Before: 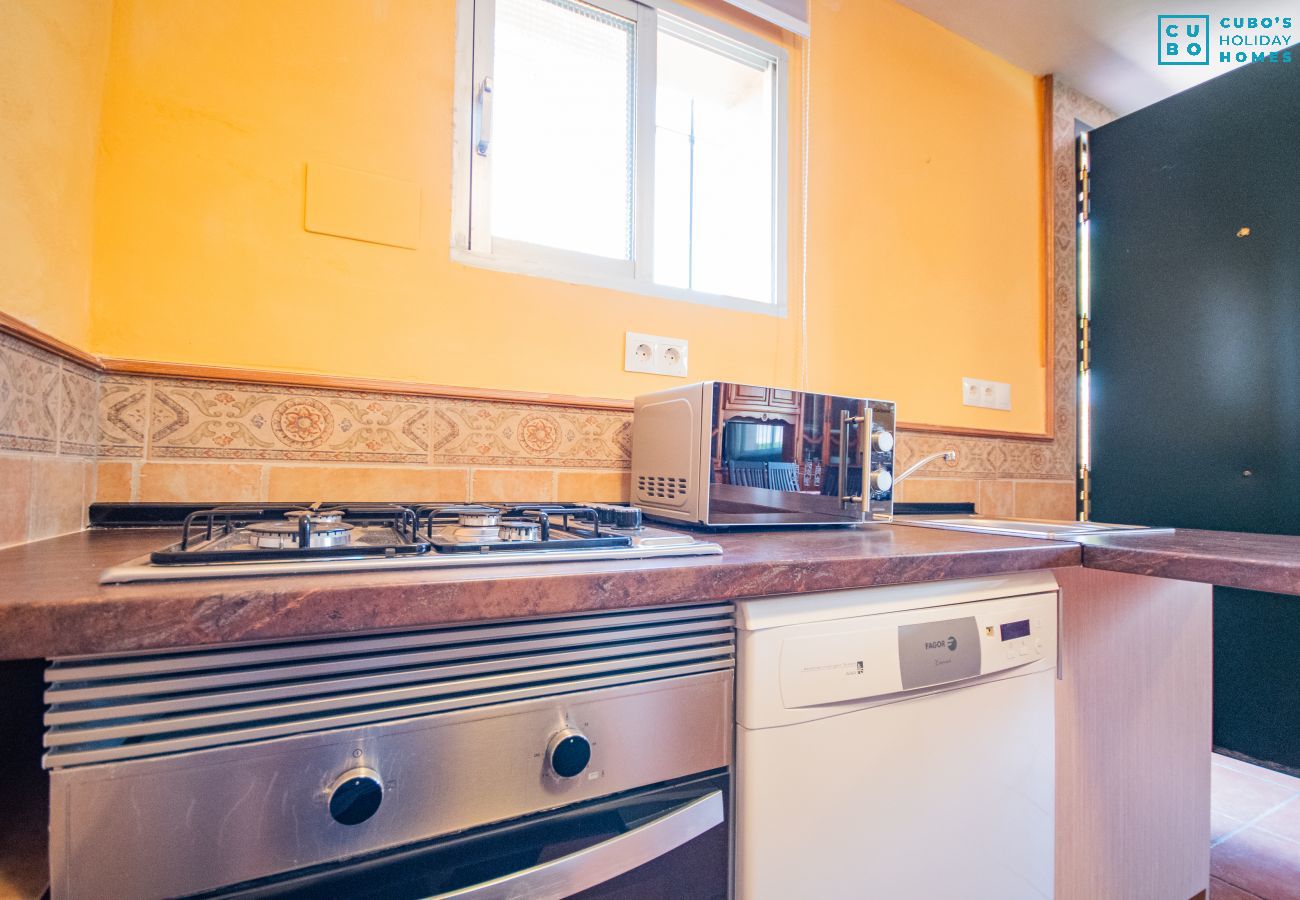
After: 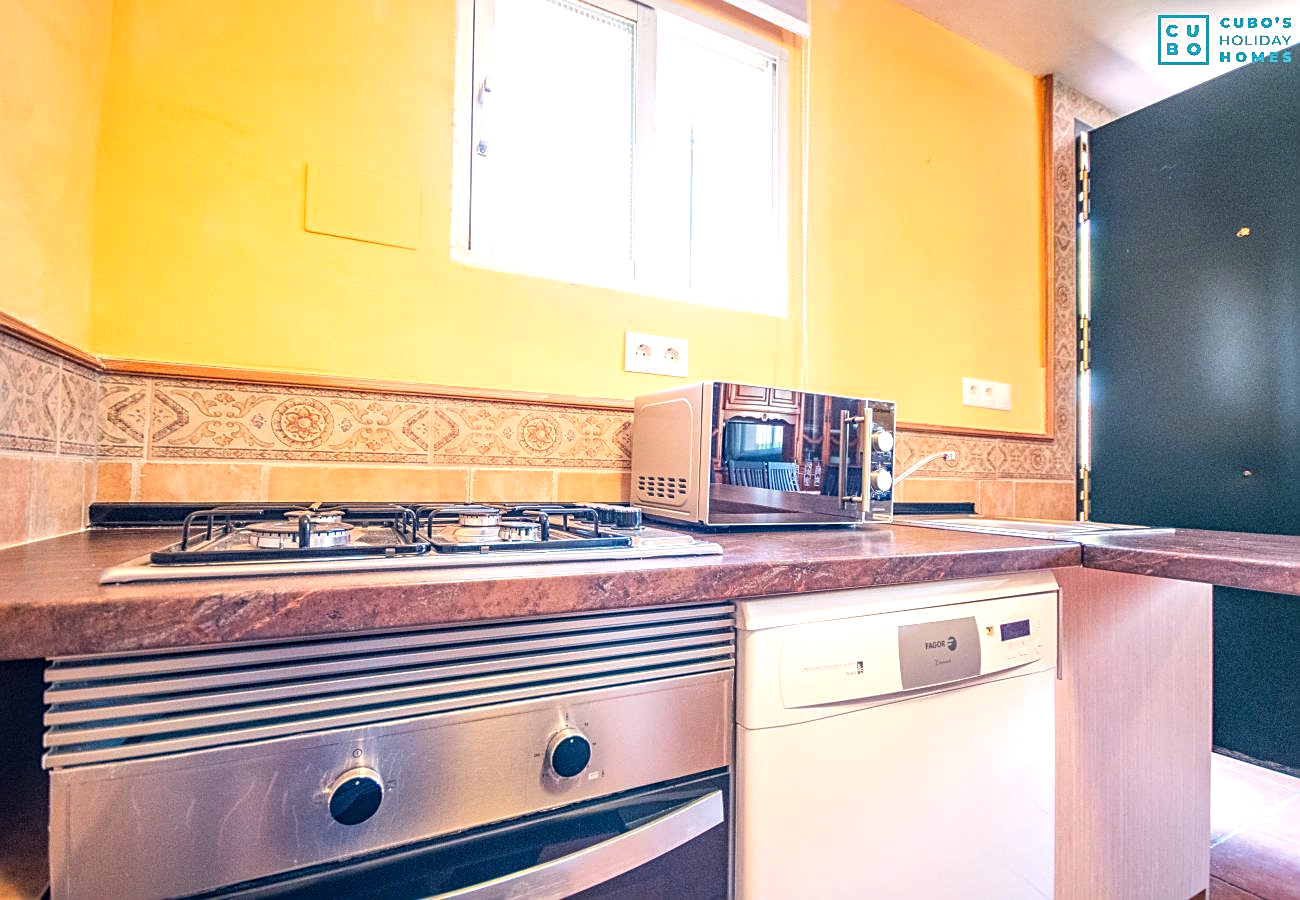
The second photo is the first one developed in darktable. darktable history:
exposure: exposure 0.515 EV, compensate highlight preservation false
sharpen: on, module defaults
color balance rgb: shadows lift › hue 87.51°, highlights gain › chroma 1.62%, highlights gain › hue 55.1°, global offset › chroma 0.06%, global offset › hue 253.66°, linear chroma grading › global chroma 0.5%
local contrast: on, module defaults
